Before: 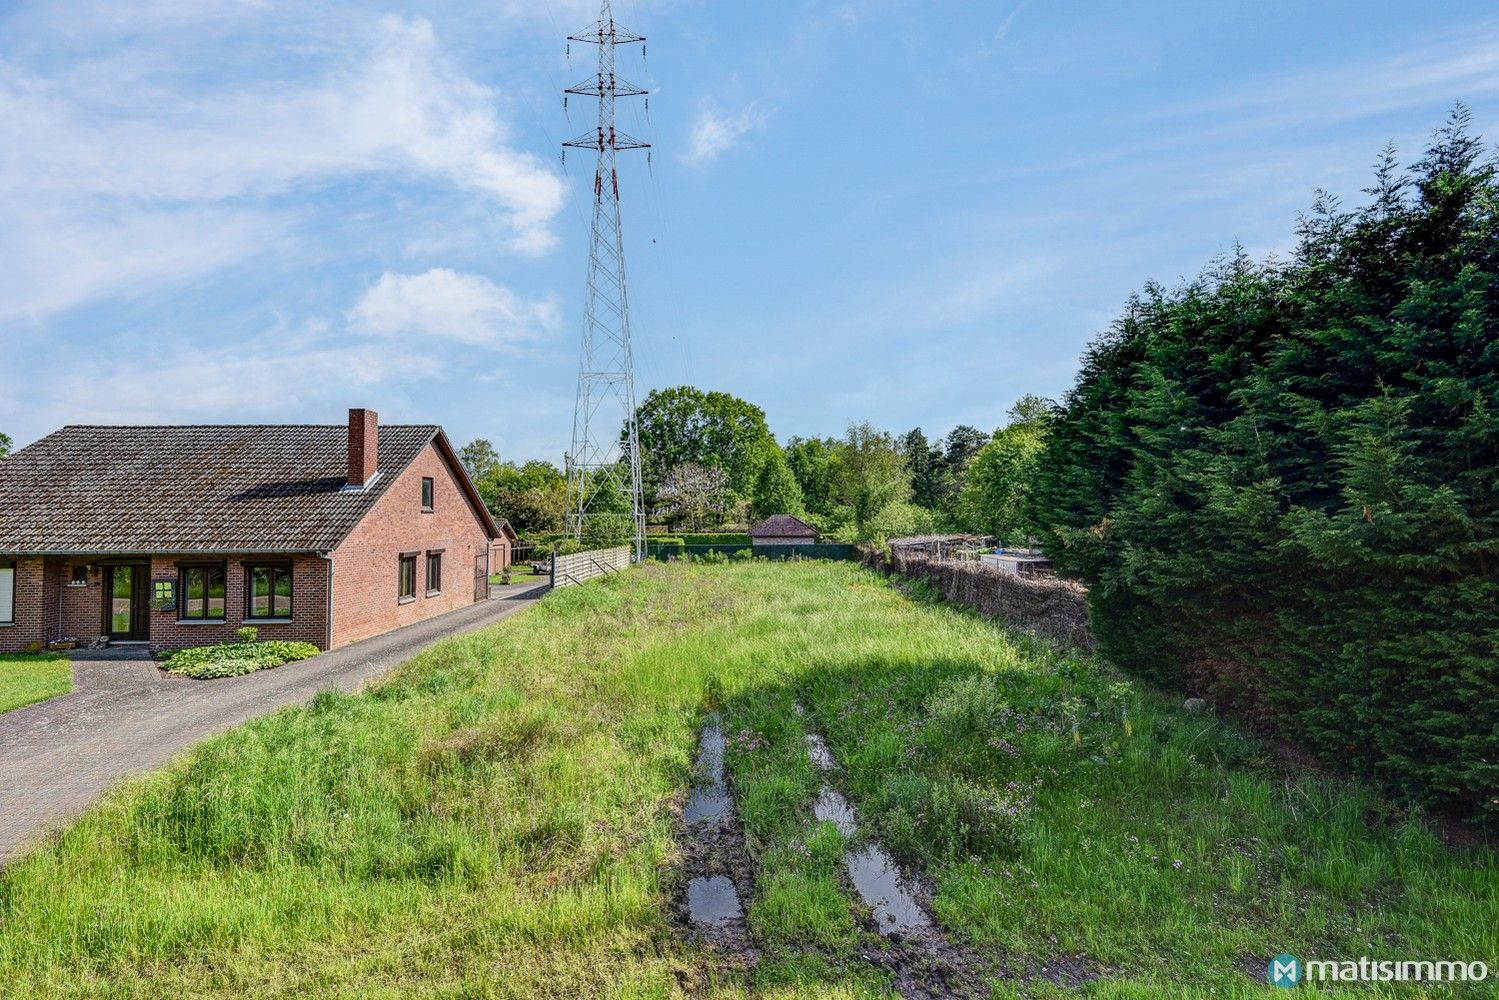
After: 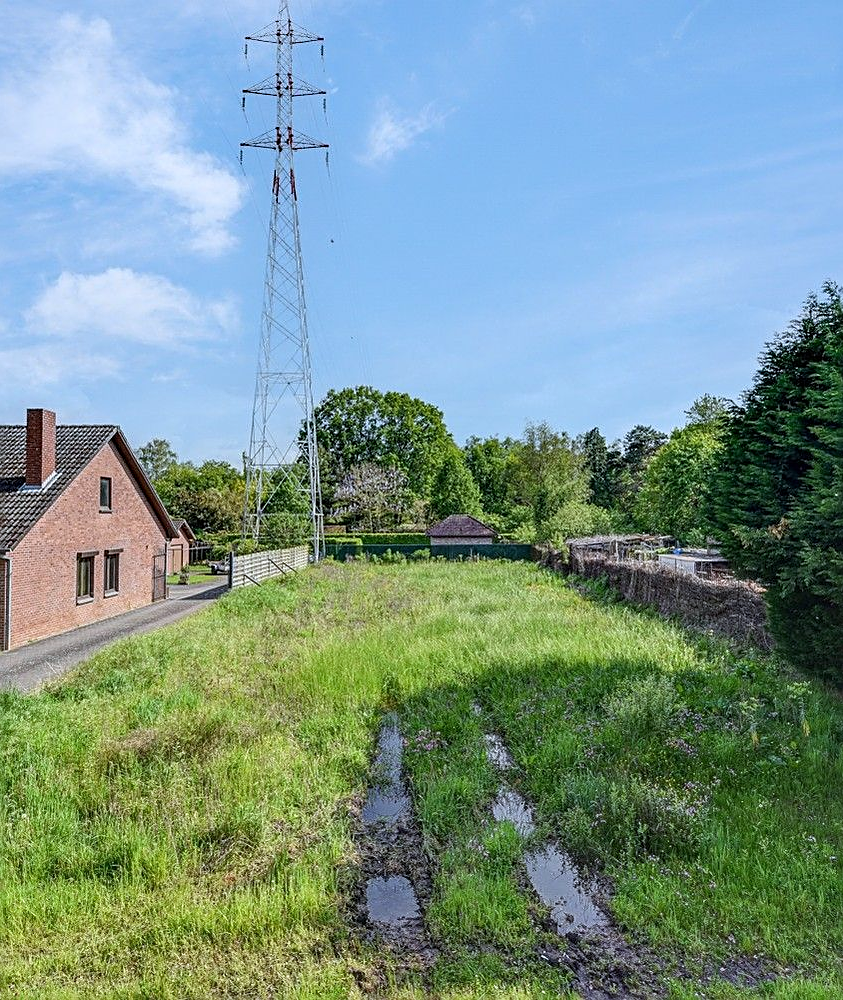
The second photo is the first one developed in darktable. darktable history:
sharpen: on, module defaults
white balance: red 0.967, blue 1.049
crop: left 21.496%, right 22.254%
